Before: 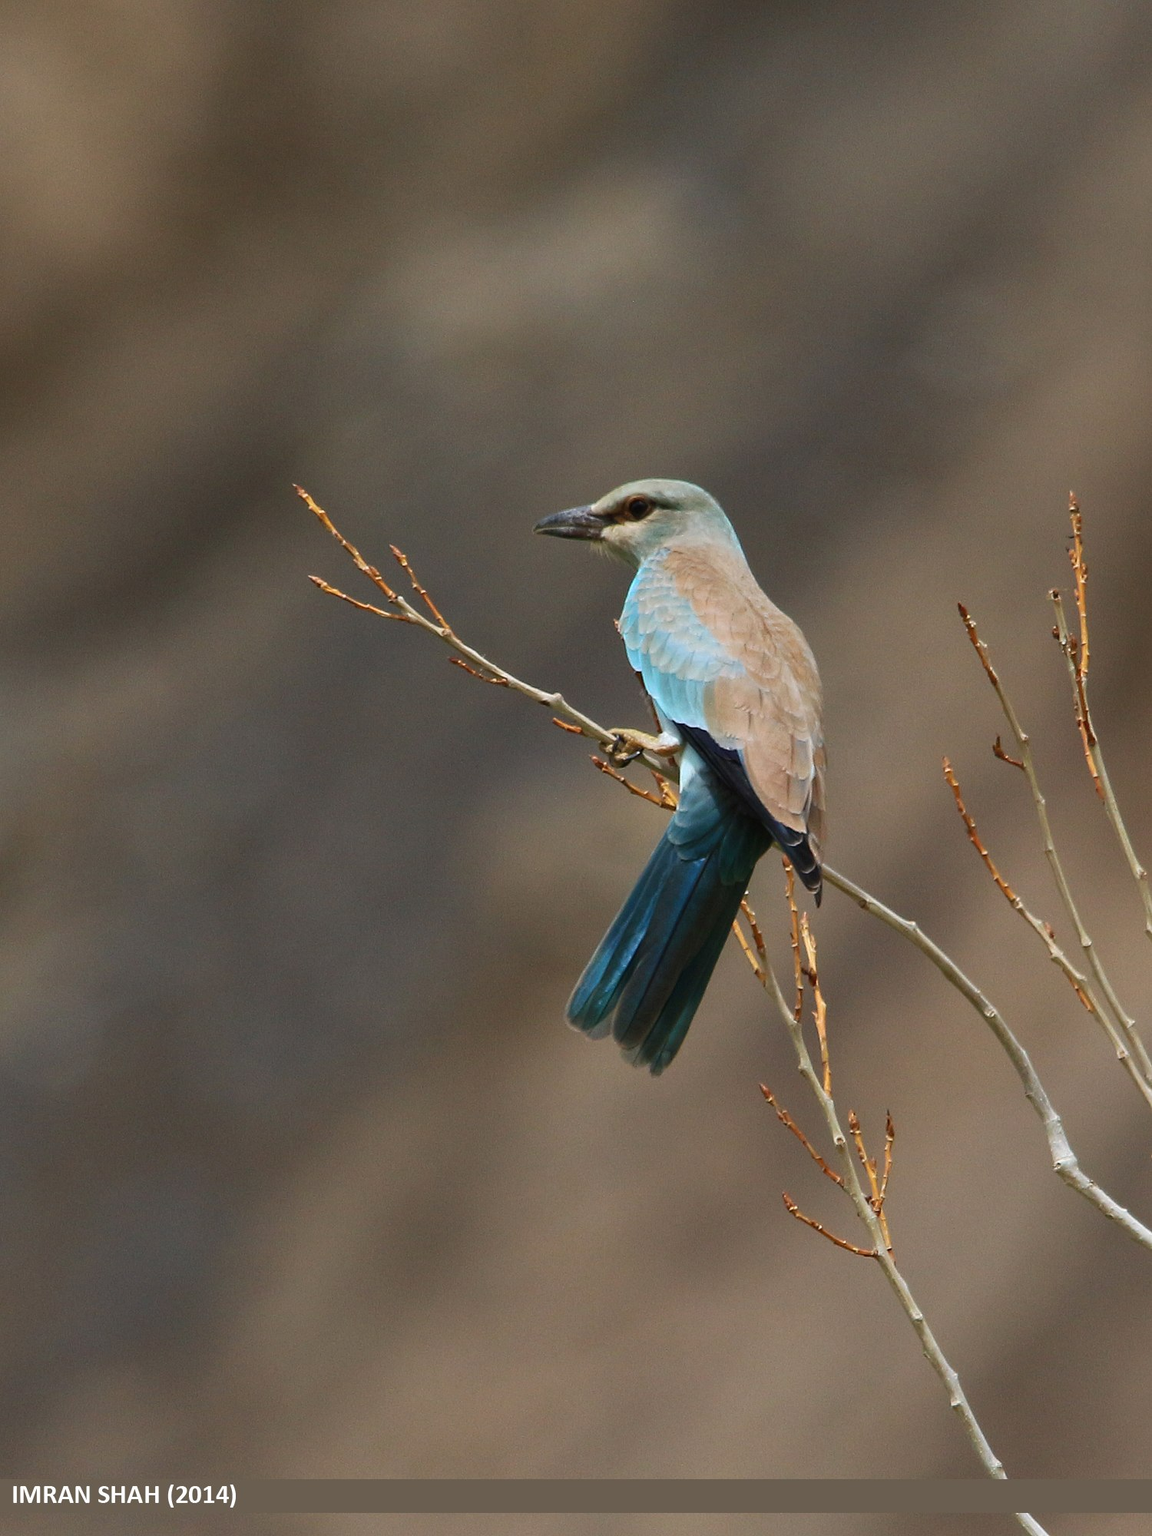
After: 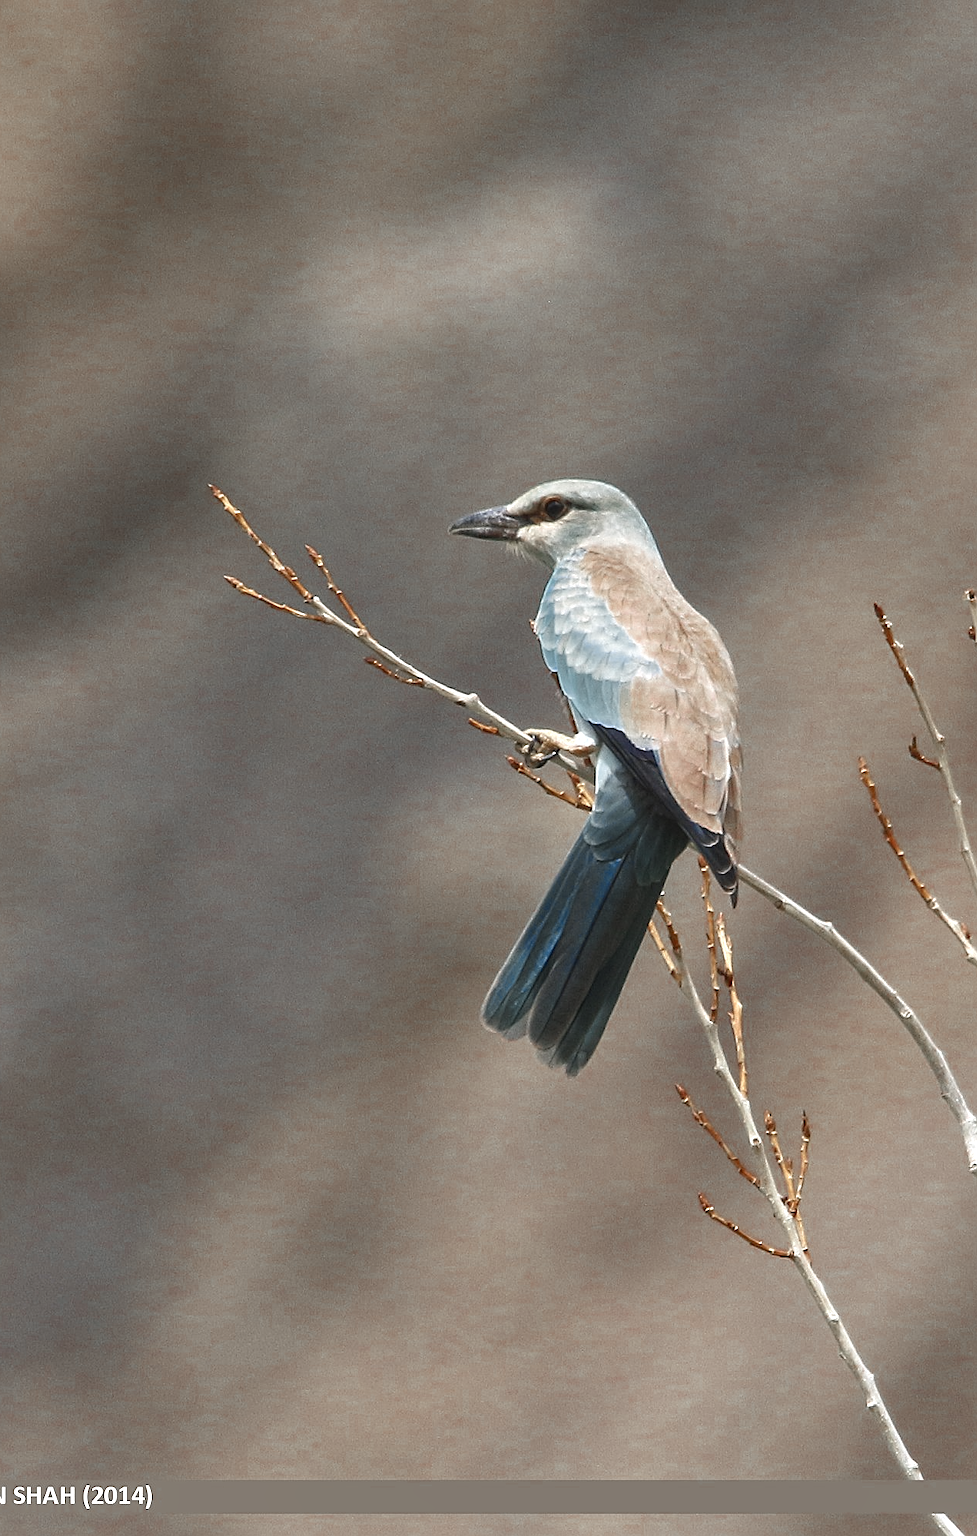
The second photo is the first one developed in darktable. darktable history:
local contrast: detail 110%
crop: left 7.355%, right 7.805%
color zones: curves: ch0 [(0, 0.5) (0.125, 0.4) (0.25, 0.5) (0.375, 0.4) (0.5, 0.4) (0.625, 0.35) (0.75, 0.35) (0.875, 0.5)]; ch1 [(0, 0.35) (0.125, 0.45) (0.25, 0.35) (0.375, 0.35) (0.5, 0.35) (0.625, 0.35) (0.75, 0.45) (0.875, 0.35)]; ch2 [(0, 0.6) (0.125, 0.5) (0.25, 0.5) (0.375, 0.6) (0.5, 0.6) (0.625, 0.5) (0.75, 0.5) (0.875, 0.5)], mix 101.35%
exposure: black level correction 0, exposure 0.896 EV, compensate exposure bias true, compensate highlight preservation false
sharpen: on, module defaults
